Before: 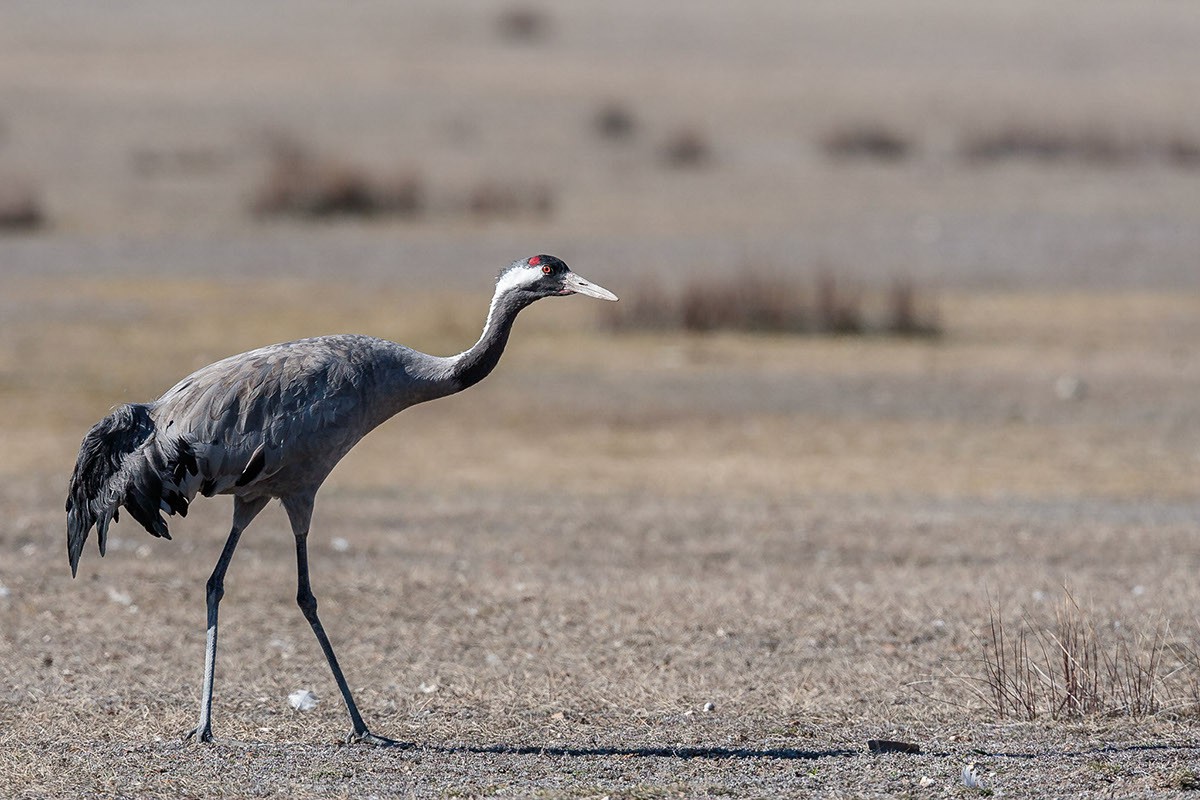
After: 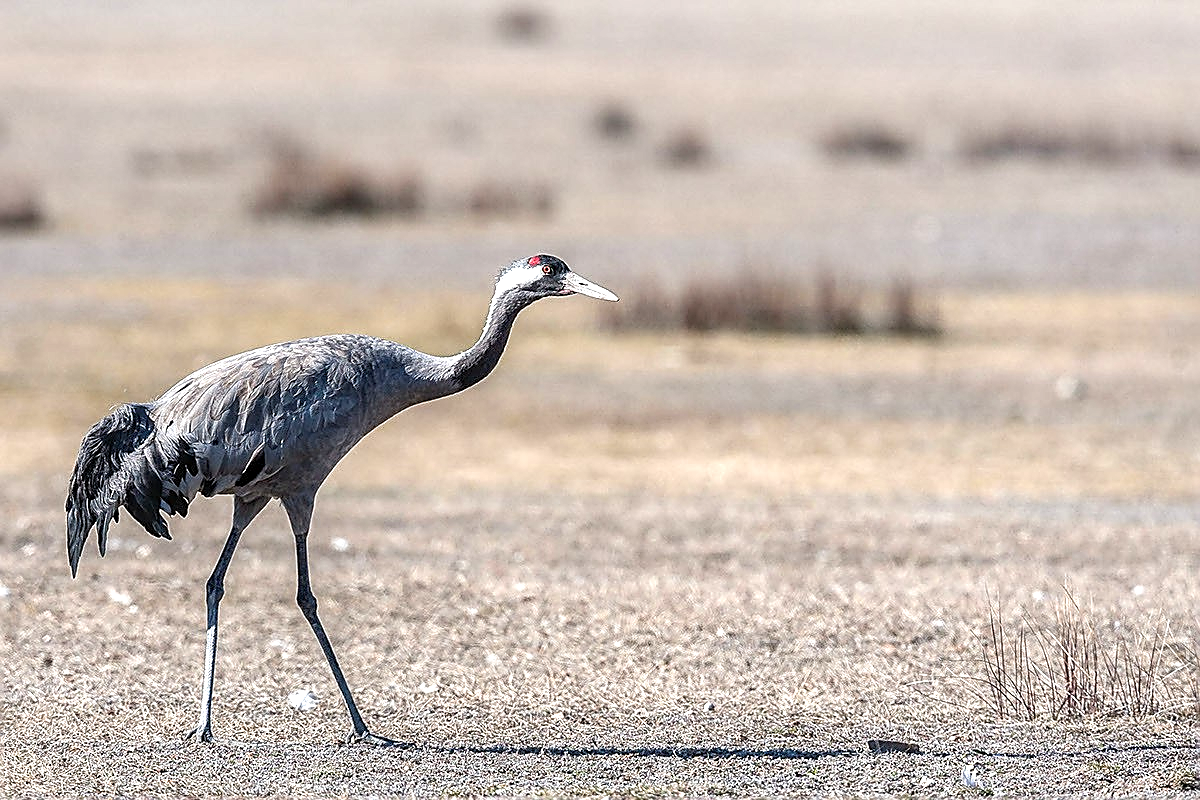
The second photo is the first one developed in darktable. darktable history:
local contrast: on, module defaults
exposure: black level correction 0.001, exposure 0.958 EV, compensate highlight preservation false
sharpen: radius 1.419, amount 1.248, threshold 0.738
